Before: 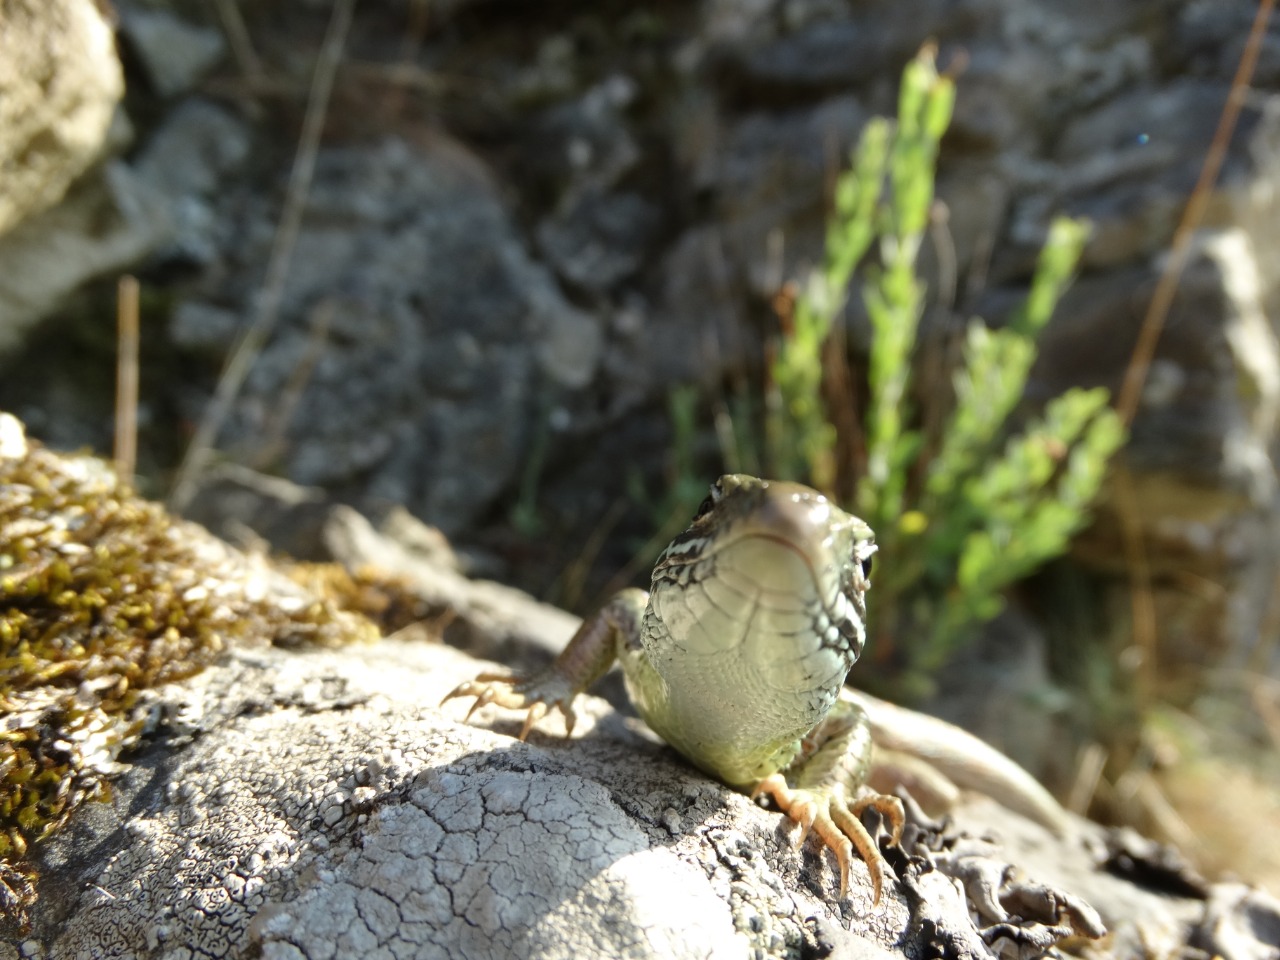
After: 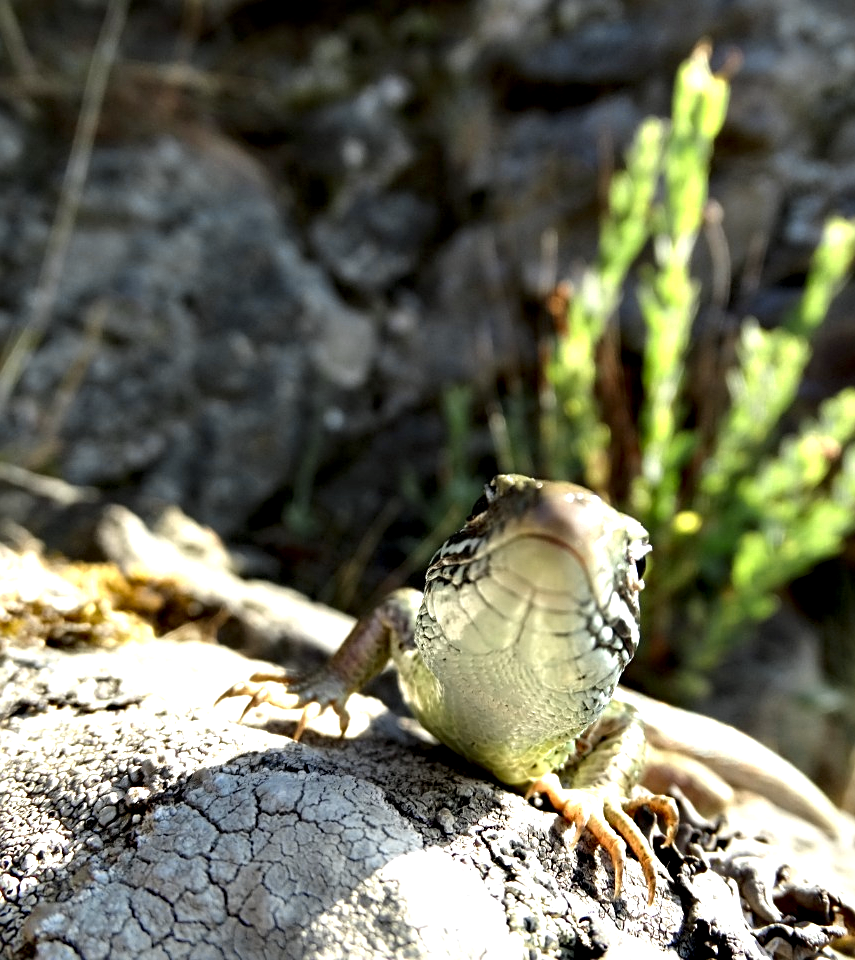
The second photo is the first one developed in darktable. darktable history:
sharpen: radius 2.529, amount 0.323
color zones: curves: ch0 [(0.004, 0.305) (0.261, 0.623) (0.389, 0.399) (0.708, 0.571) (0.947, 0.34)]; ch1 [(0.025, 0.645) (0.229, 0.584) (0.326, 0.551) (0.484, 0.262) (0.757, 0.643)]
crop and rotate: left 17.732%, right 15.423%
contrast equalizer: octaves 7, y [[0.6 ×6], [0.55 ×6], [0 ×6], [0 ×6], [0 ×6]]
